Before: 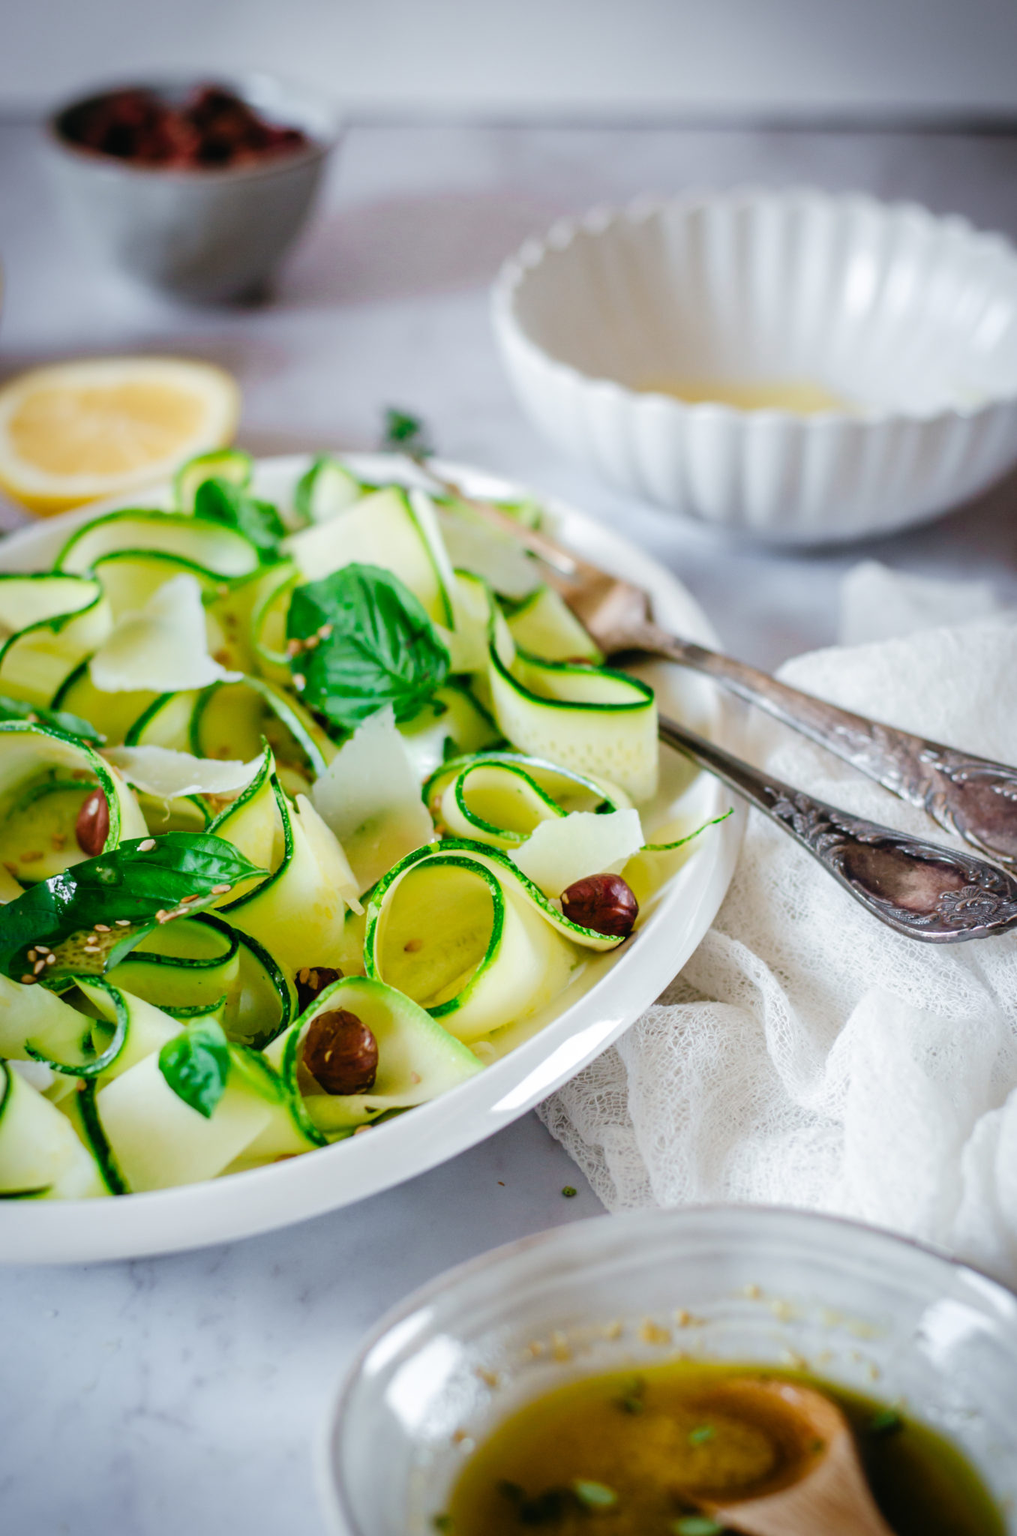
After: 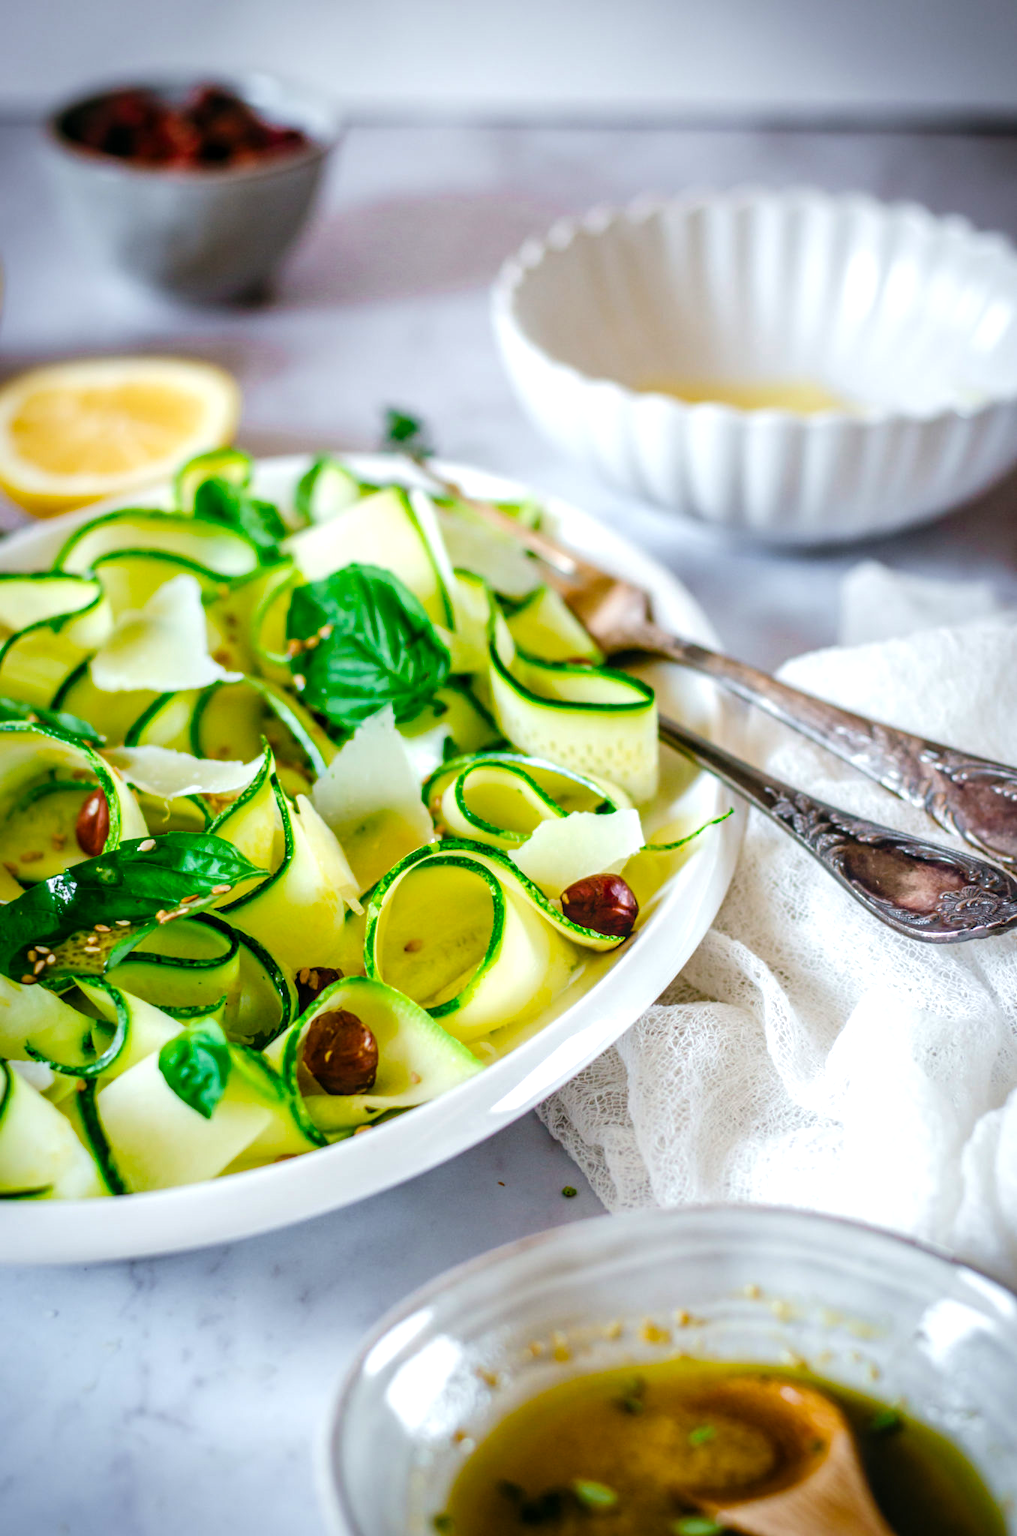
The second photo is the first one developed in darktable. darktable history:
color balance rgb: shadows lift › chroma 0.787%, shadows lift › hue 111.83°, perceptual saturation grading › global saturation 32.832%, perceptual brilliance grading › highlights 7.937%, perceptual brilliance grading › mid-tones 4.074%, perceptual brilliance grading › shadows 2.112%
local contrast: on, module defaults
